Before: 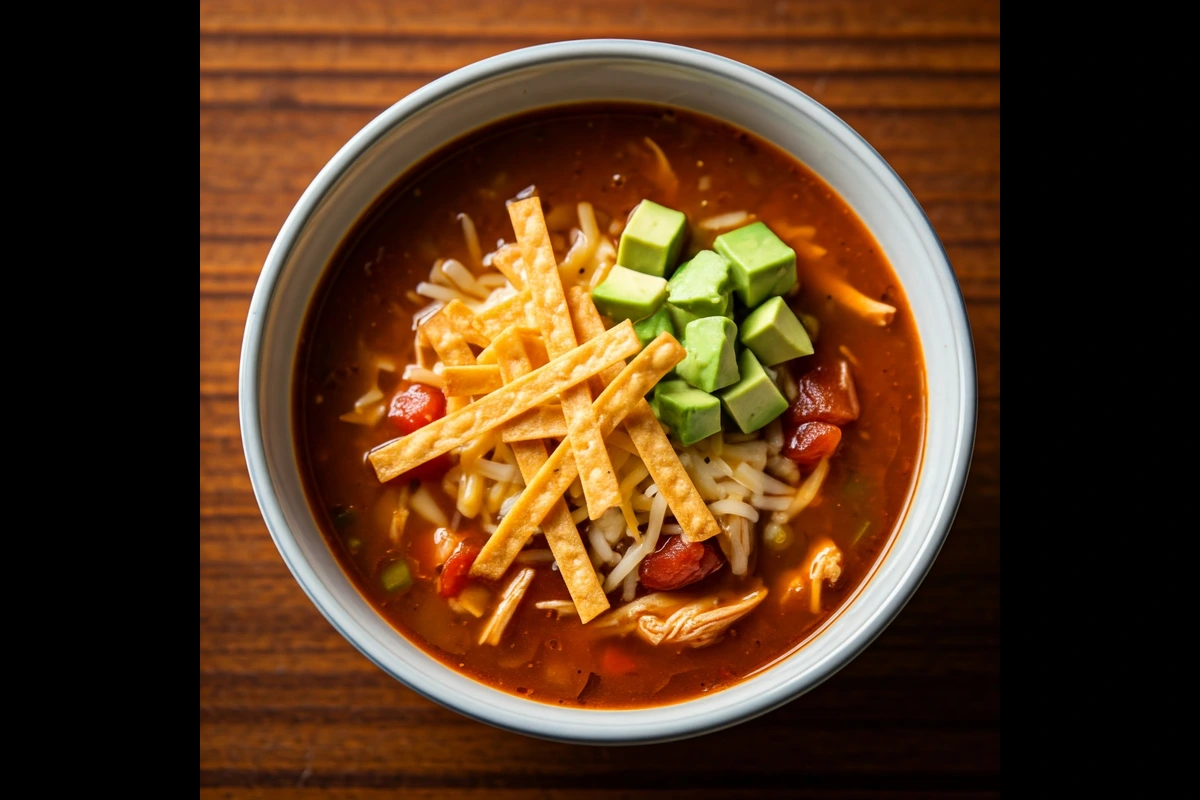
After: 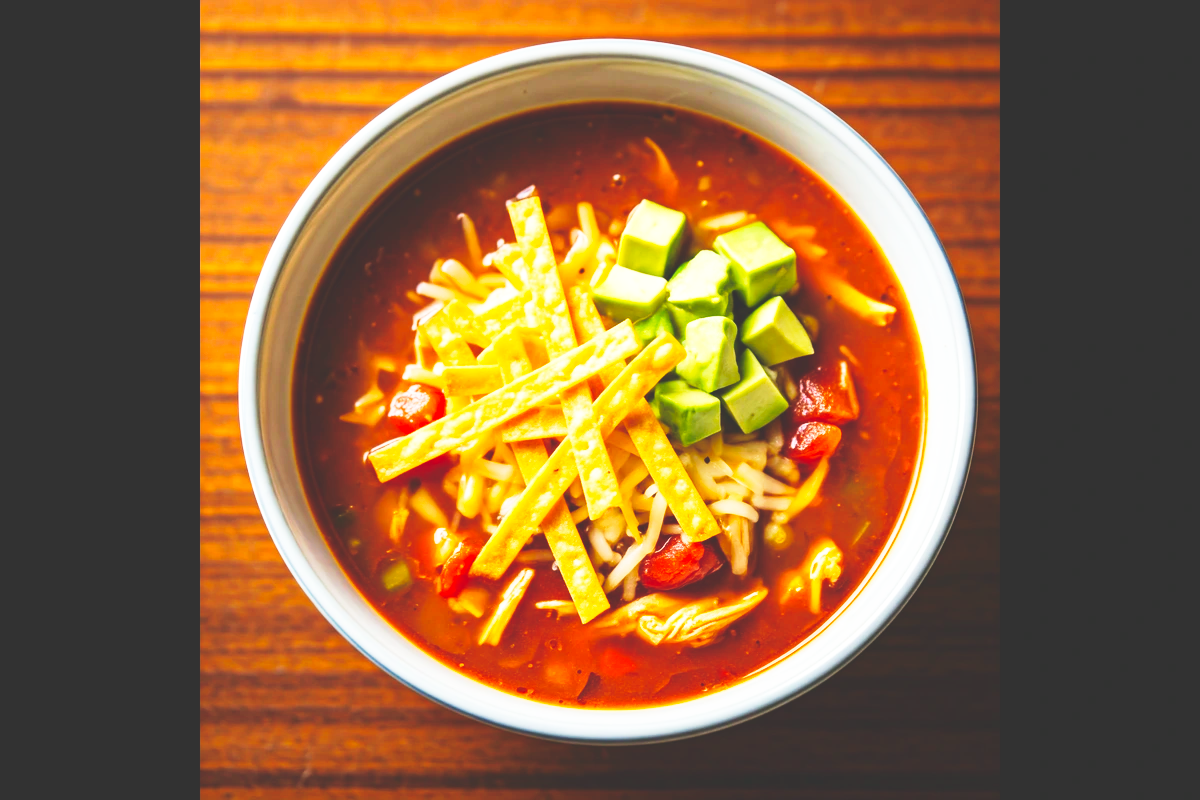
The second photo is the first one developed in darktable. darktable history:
velvia: strength 26.44%
color balance rgb: perceptual saturation grading › global saturation 25.692%
tone curve: curves: ch0 [(0, 0) (0.003, 0.005) (0.011, 0.019) (0.025, 0.04) (0.044, 0.064) (0.069, 0.095) (0.1, 0.129) (0.136, 0.169) (0.177, 0.207) (0.224, 0.247) (0.277, 0.298) (0.335, 0.354) (0.399, 0.416) (0.468, 0.478) (0.543, 0.553) (0.623, 0.634) (0.709, 0.709) (0.801, 0.817) (0.898, 0.912) (1, 1)], preserve colors none
exposure: black level correction -0.023, exposure -0.035 EV, compensate highlight preservation false
base curve: curves: ch0 [(0, 0.003) (0.001, 0.002) (0.006, 0.004) (0.02, 0.022) (0.048, 0.086) (0.094, 0.234) (0.162, 0.431) (0.258, 0.629) (0.385, 0.8) (0.548, 0.918) (0.751, 0.988) (1, 1)], preserve colors none
